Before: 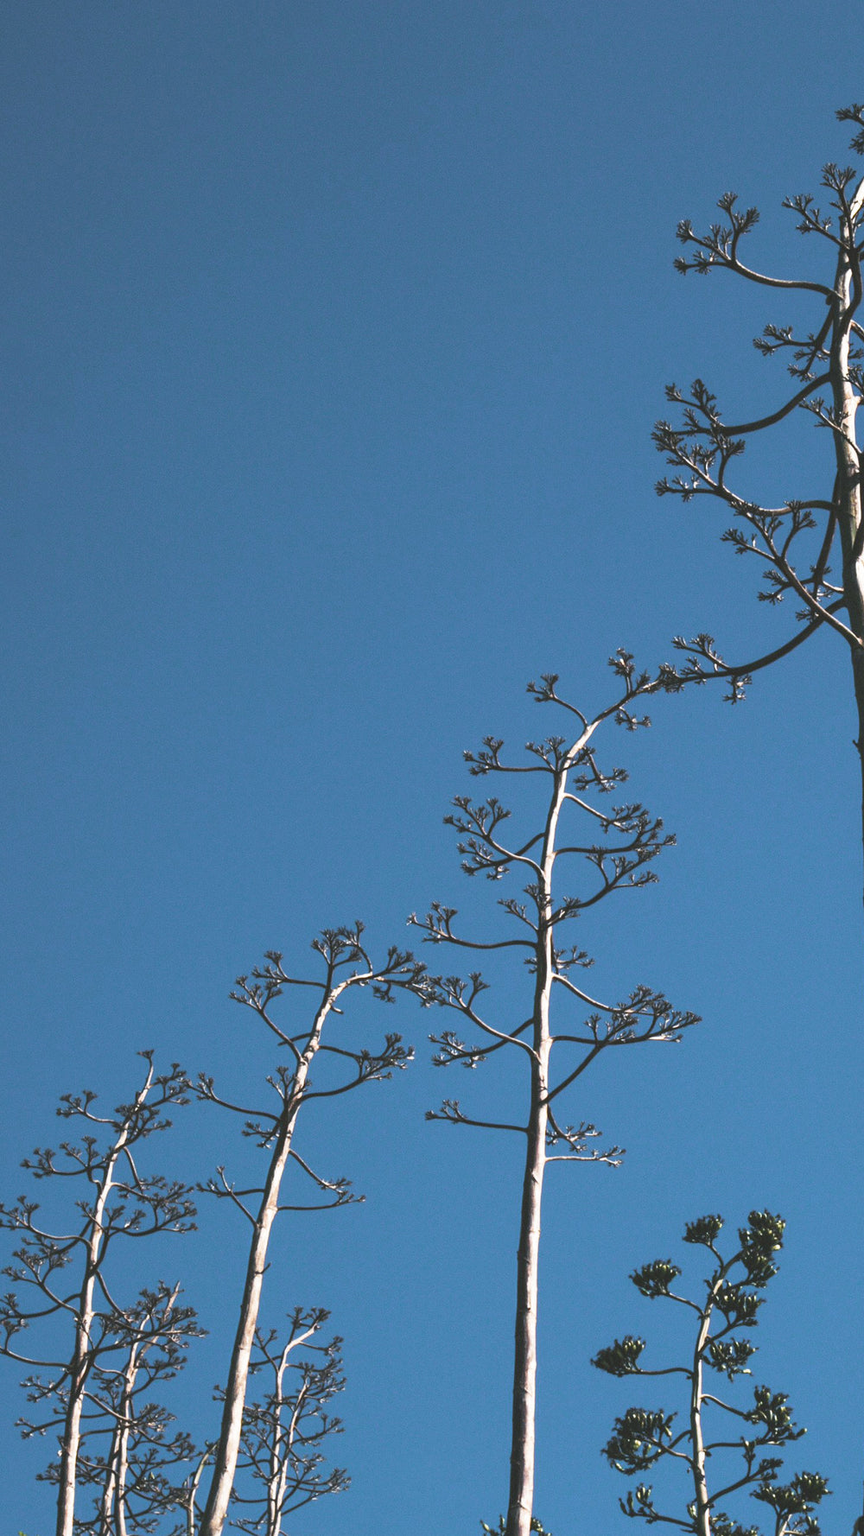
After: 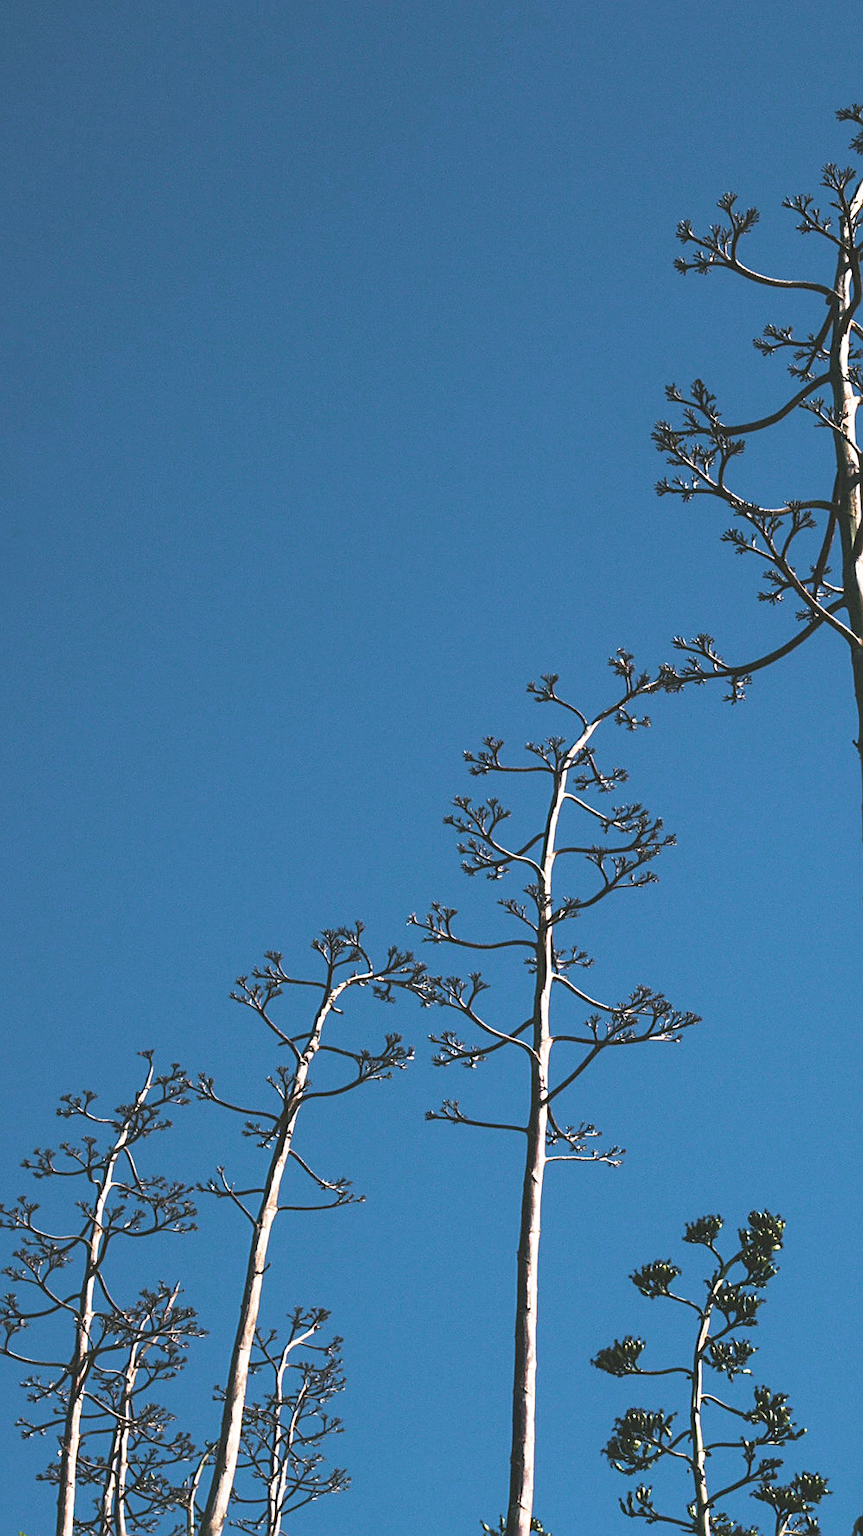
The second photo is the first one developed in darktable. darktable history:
velvia: on, module defaults
tone equalizer: -7 EV 0.102 EV
sharpen: on, module defaults
